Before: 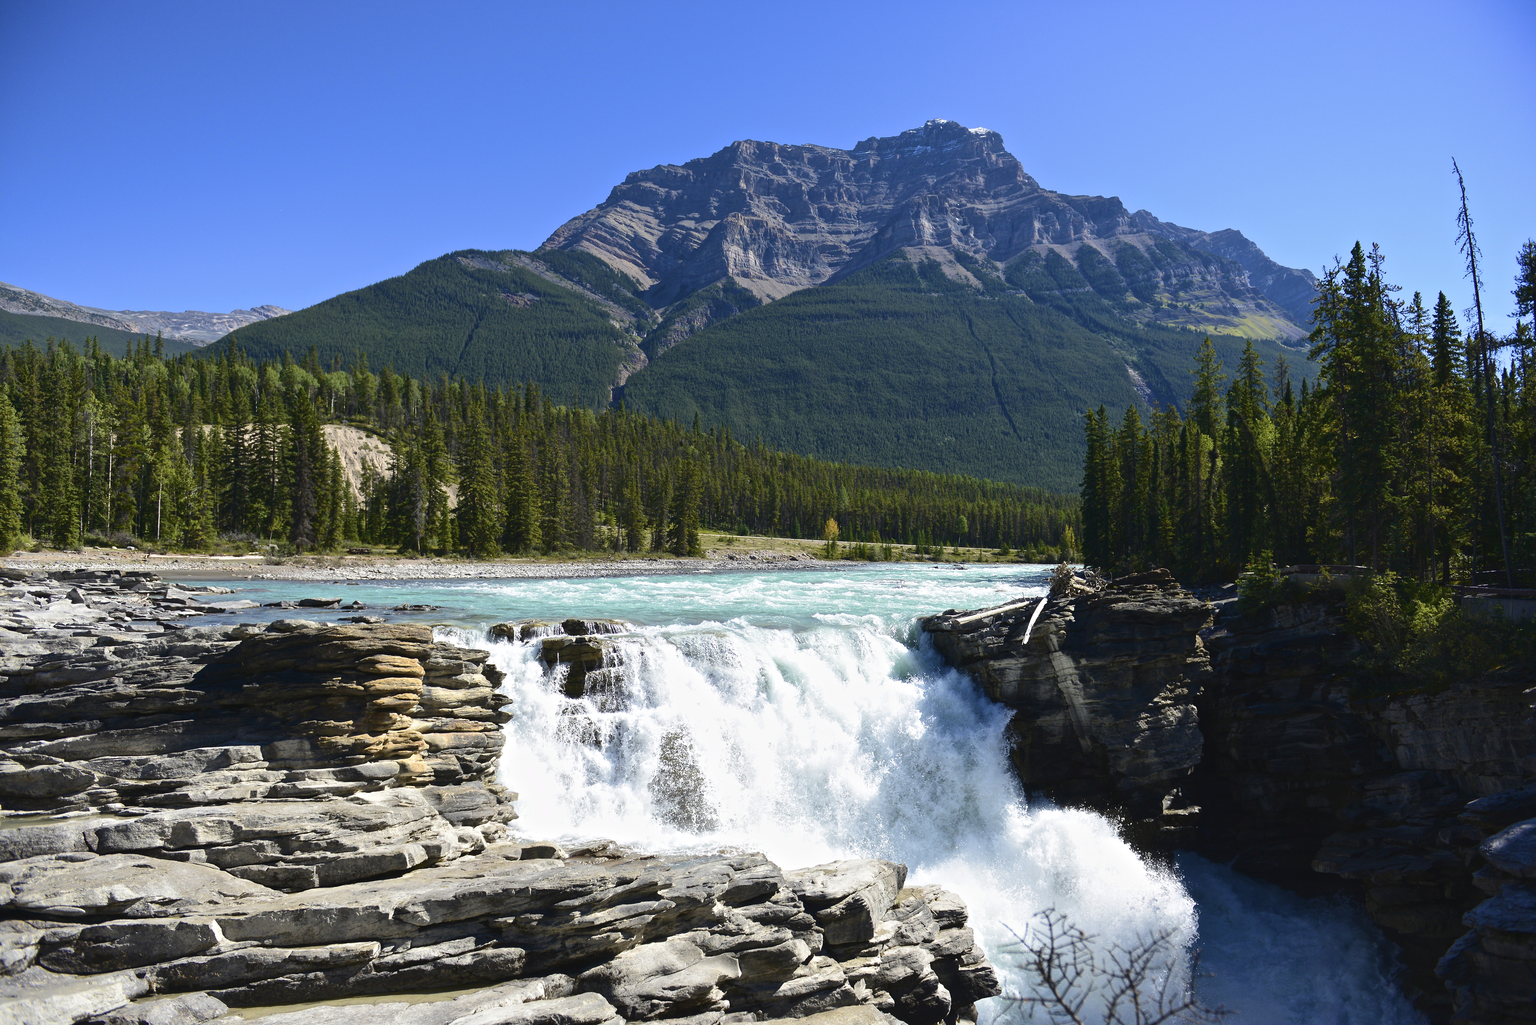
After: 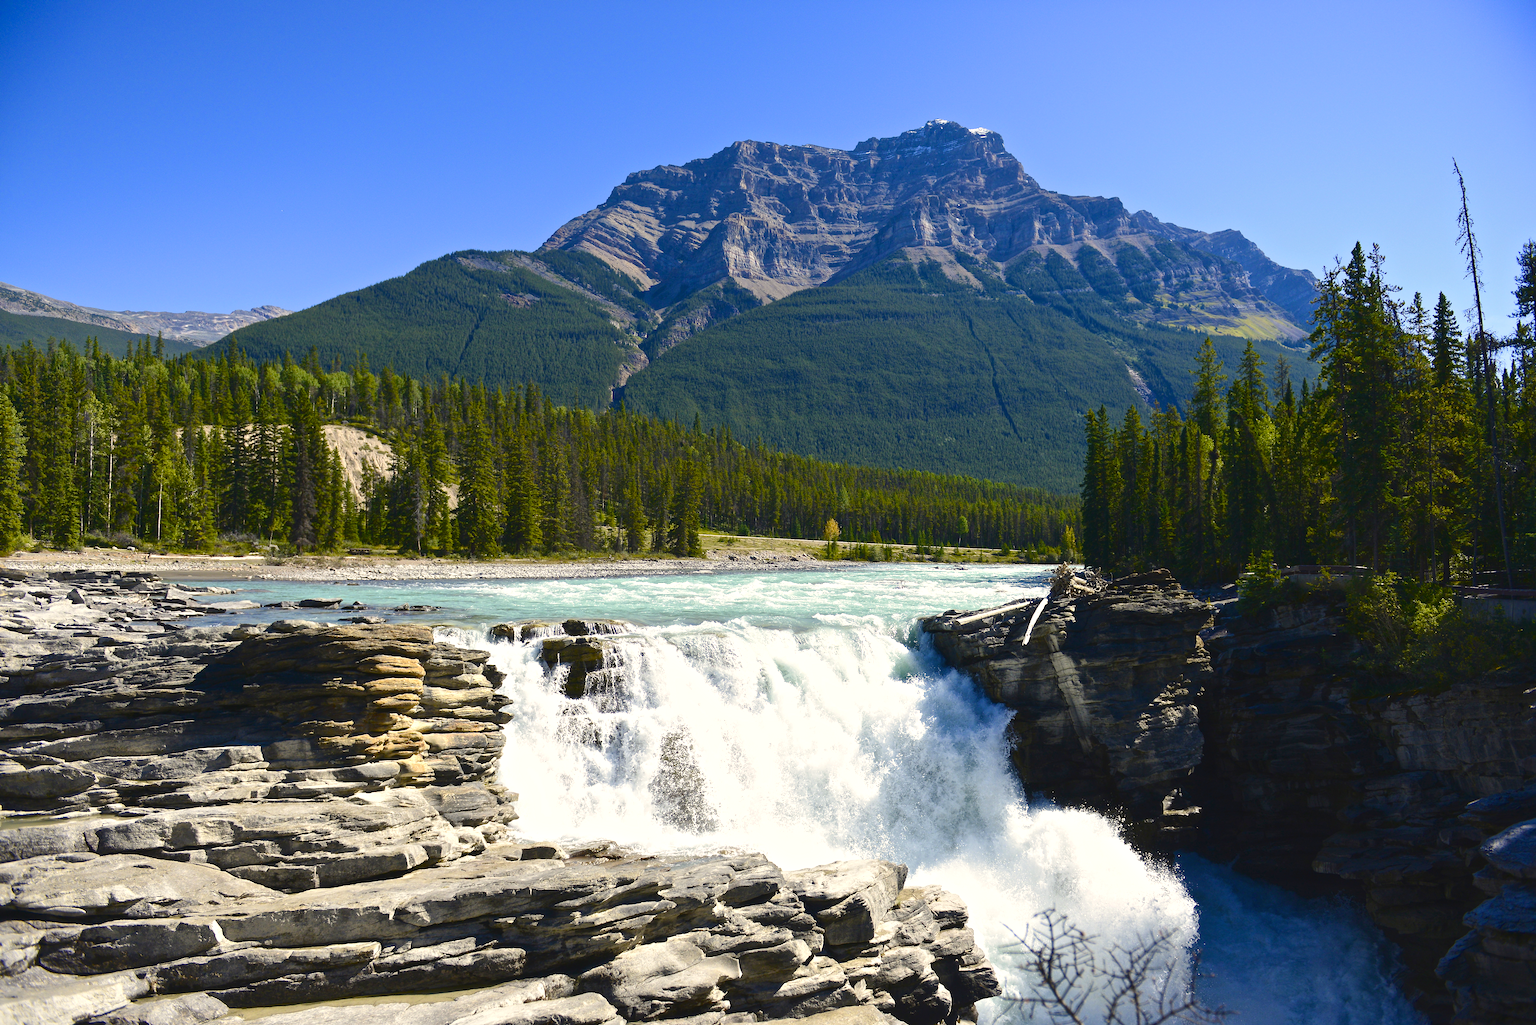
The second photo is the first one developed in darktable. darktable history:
exposure: black level correction 0, exposure 0.199 EV, compensate highlight preservation false
color balance rgb: highlights gain › chroma 3.05%, highlights gain › hue 75.83°, perceptual saturation grading › global saturation 27.333%, perceptual saturation grading › highlights -27.921%, perceptual saturation grading › mid-tones 15.522%, perceptual saturation grading › shadows 33.342%
